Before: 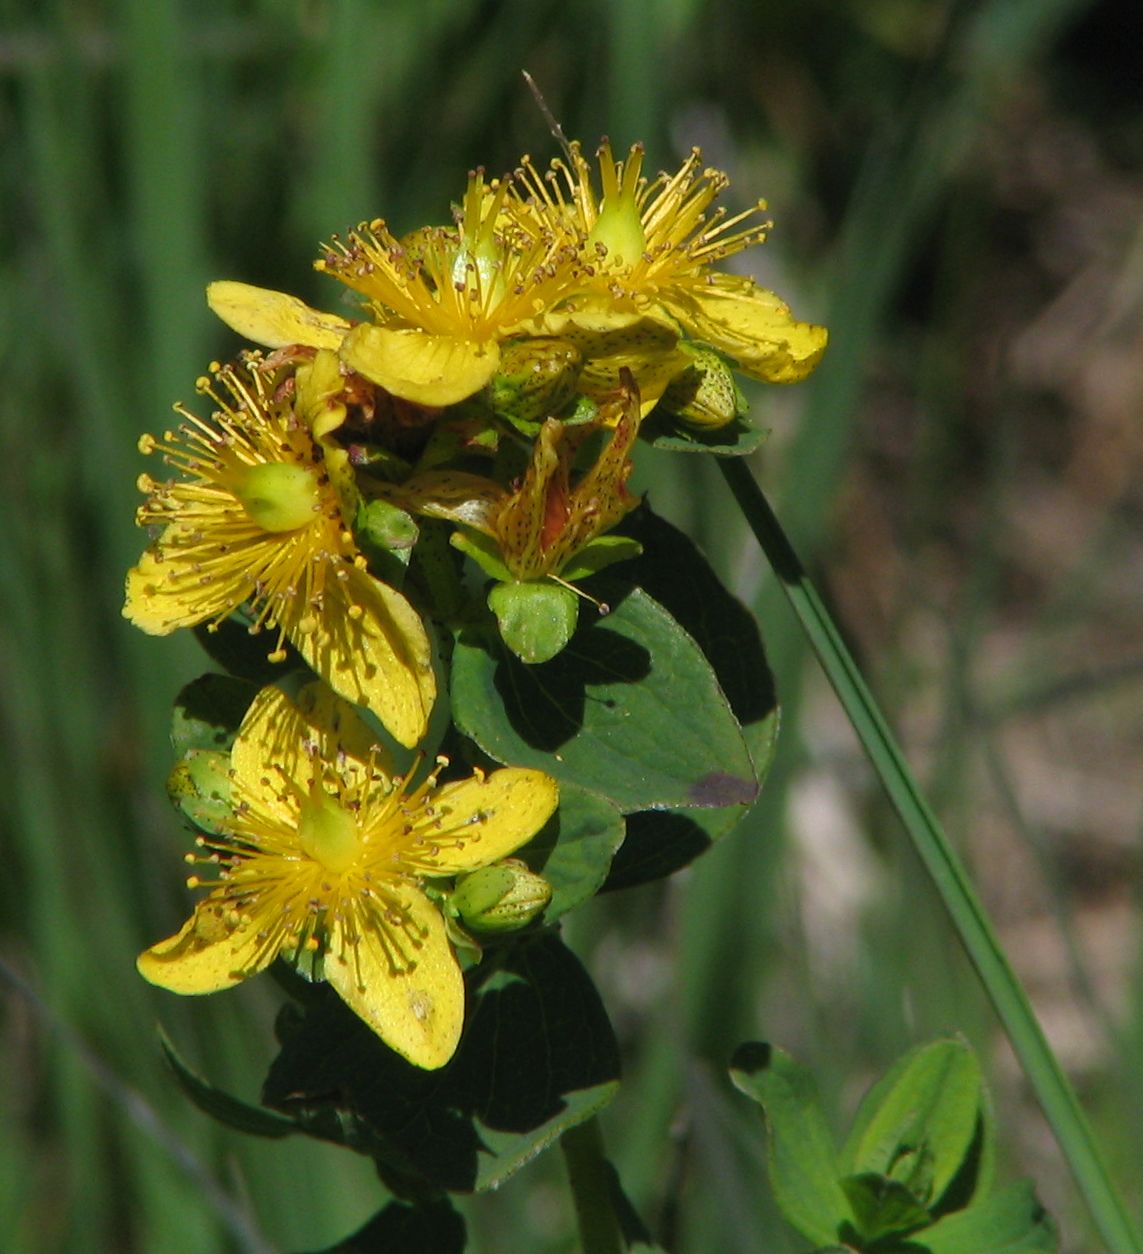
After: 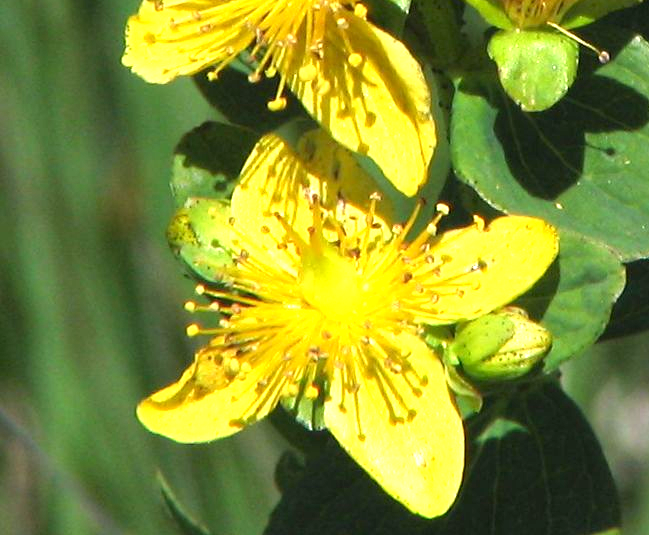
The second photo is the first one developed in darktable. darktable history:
exposure: black level correction 0.001, exposure 1.399 EV, compensate highlight preservation false
crop: top 44.027%, right 43.2%, bottom 13.31%
